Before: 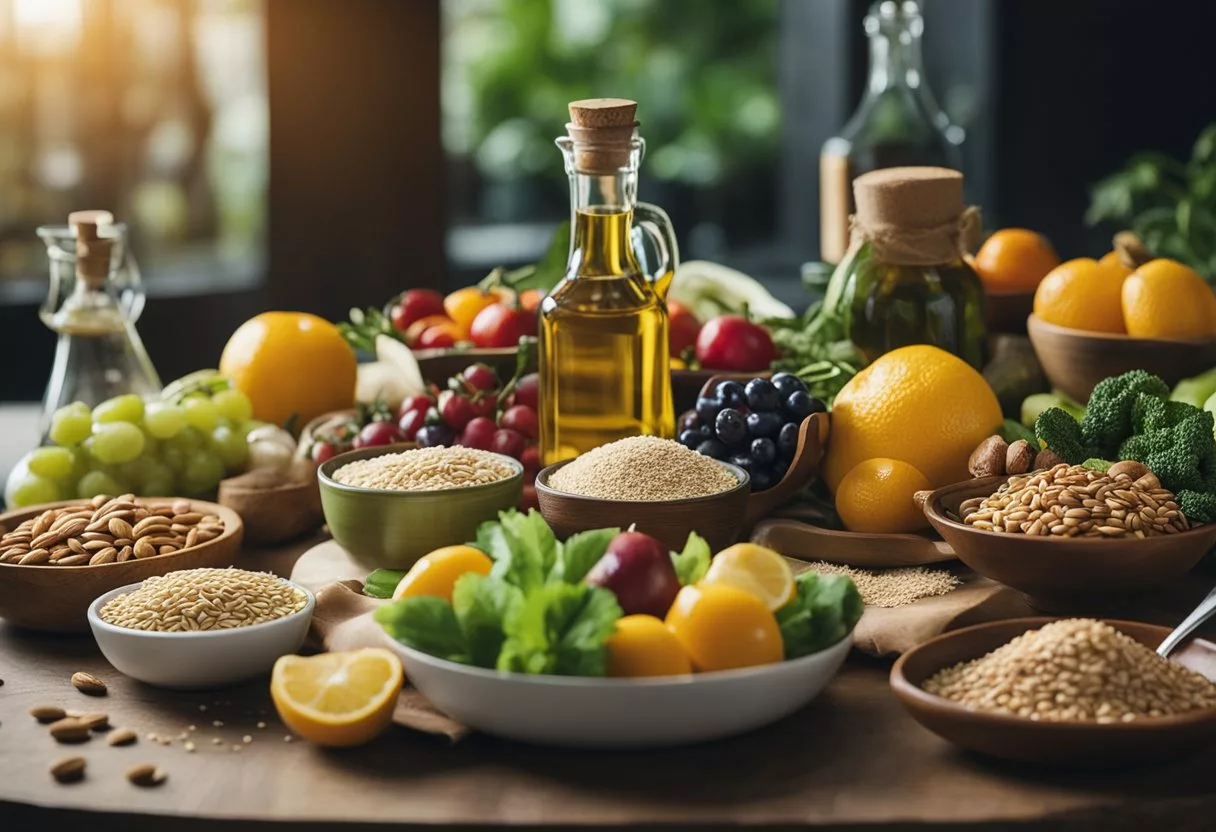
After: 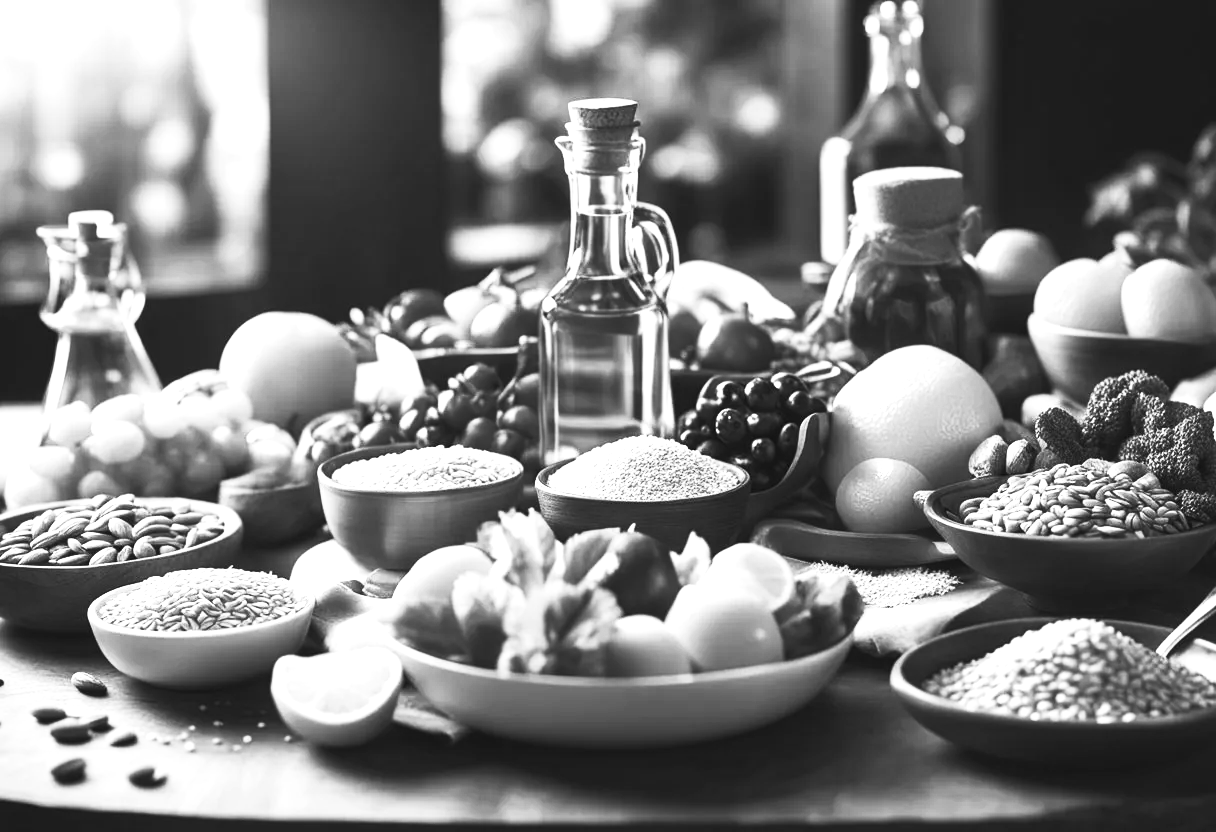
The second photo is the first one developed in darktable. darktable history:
levels: levels [0, 0.474, 0.947]
contrast brightness saturation: contrast 0.53, brightness 0.47, saturation -1
